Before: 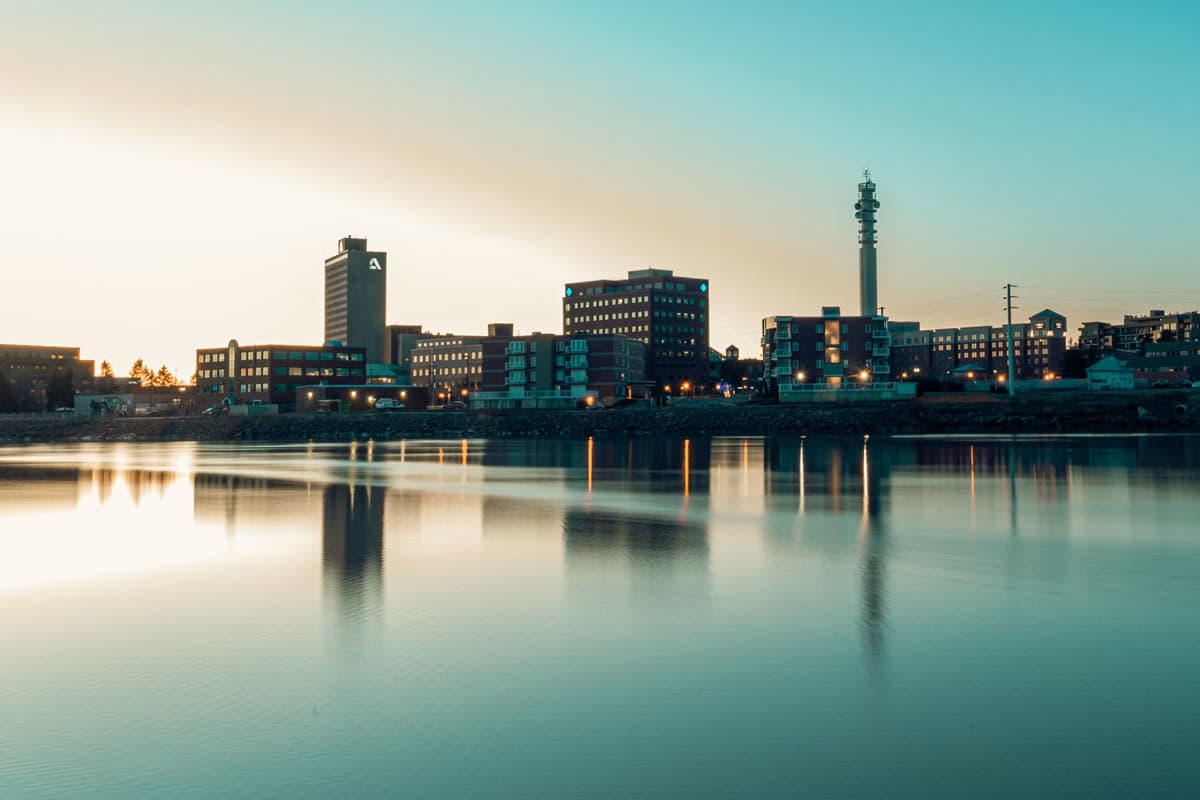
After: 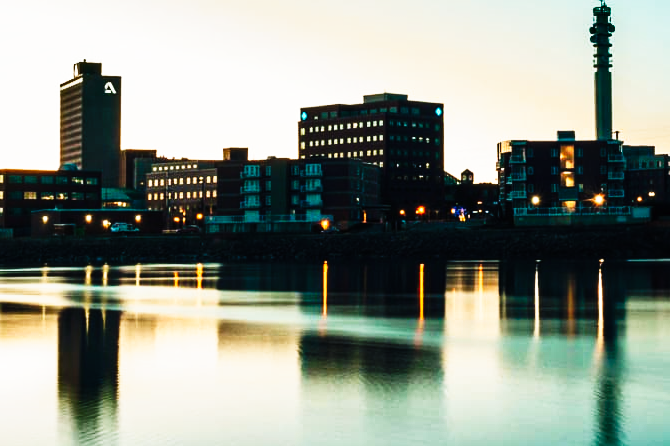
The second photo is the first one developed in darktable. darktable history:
crop and rotate: left 22.13%, top 22.054%, right 22.026%, bottom 22.102%
shadows and highlights: radius 100.41, shadows 50.55, highlights -64.36, highlights color adjustment 49.82%, soften with gaussian
tone curve: curves: ch0 [(0, 0) (0.003, 0.005) (0.011, 0.008) (0.025, 0.013) (0.044, 0.017) (0.069, 0.022) (0.1, 0.029) (0.136, 0.038) (0.177, 0.053) (0.224, 0.081) (0.277, 0.128) (0.335, 0.214) (0.399, 0.343) (0.468, 0.478) (0.543, 0.641) (0.623, 0.798) (0.709, 0.911) (0.801, 0.971) (0.898, 0.99) (1, 1)], preserve colors none
white balance: emerald 1
